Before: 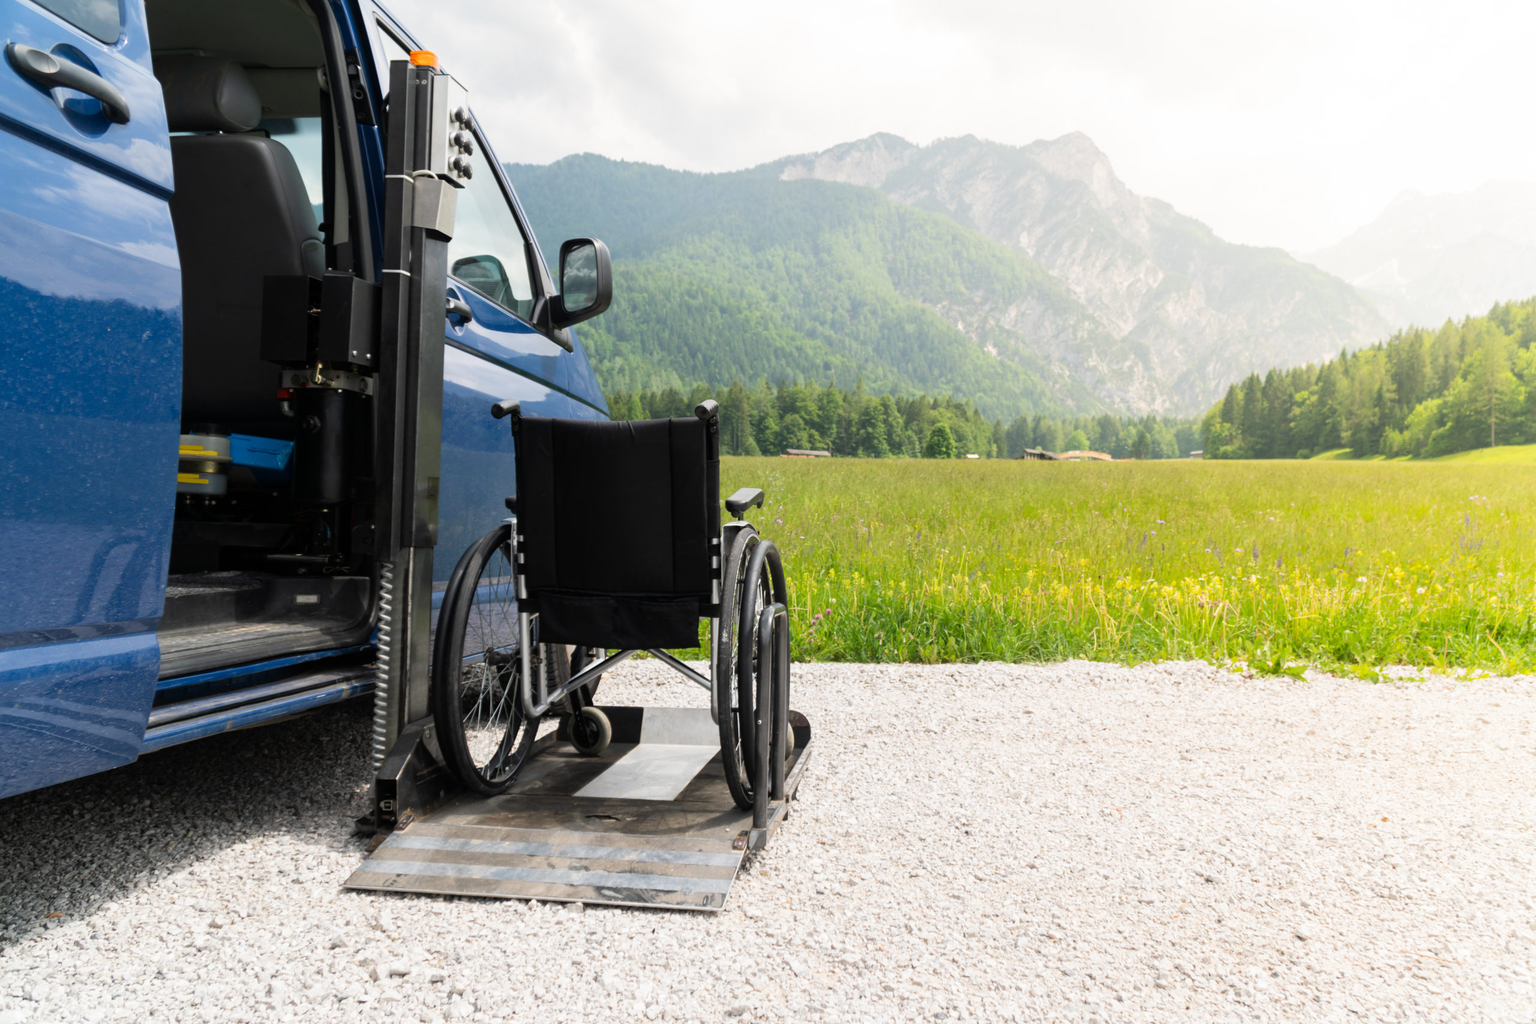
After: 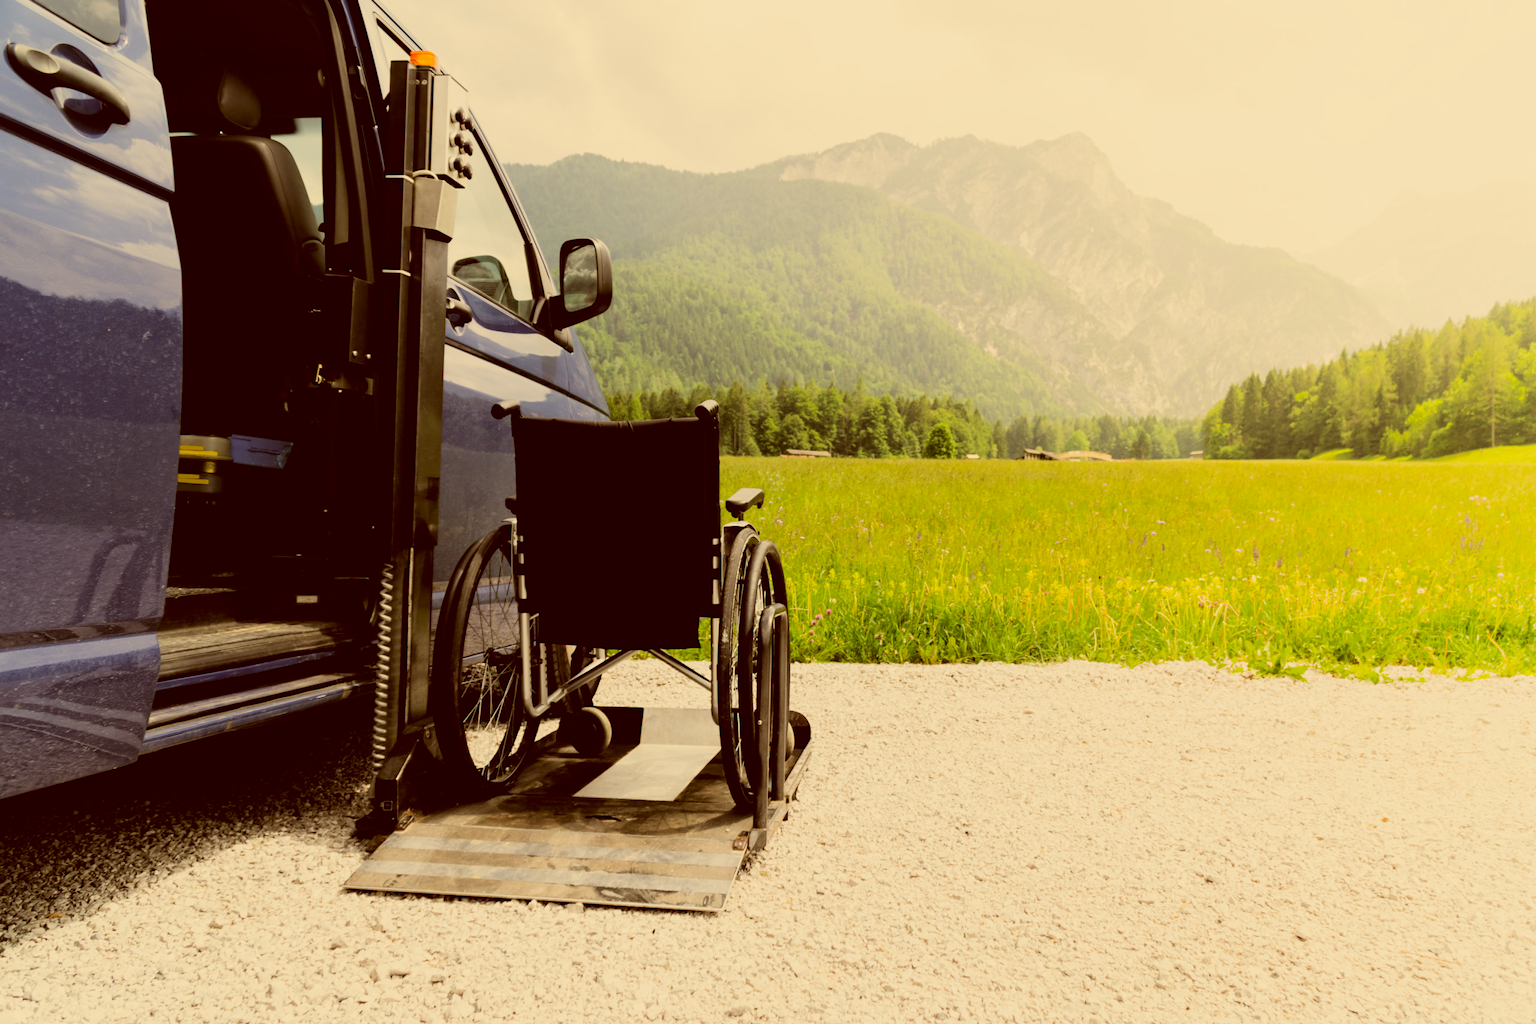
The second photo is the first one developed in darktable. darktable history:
color correction: highlights a* 1.11, highlights b* 24.96, shadows a* 15.89, shadows b* 24.94
filmic rgb: black relative exposure -5.02 EV, white relative exposure 3.95 EV, hardness 2.9, contrast 1.297, highlights saturation mix -29.15%
